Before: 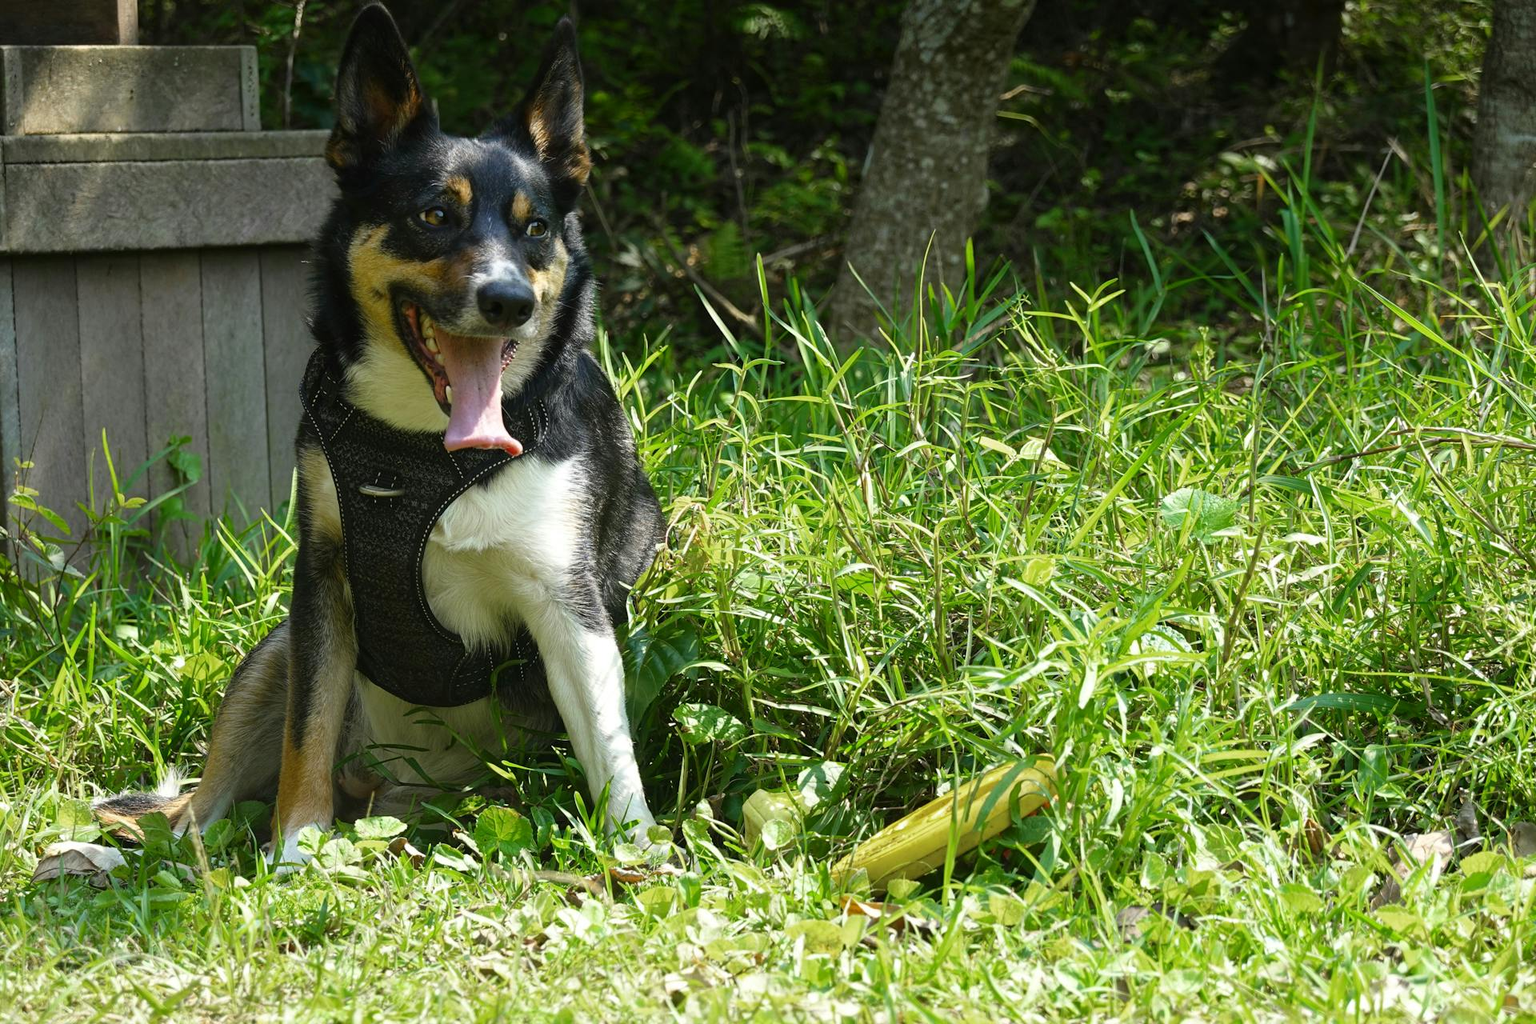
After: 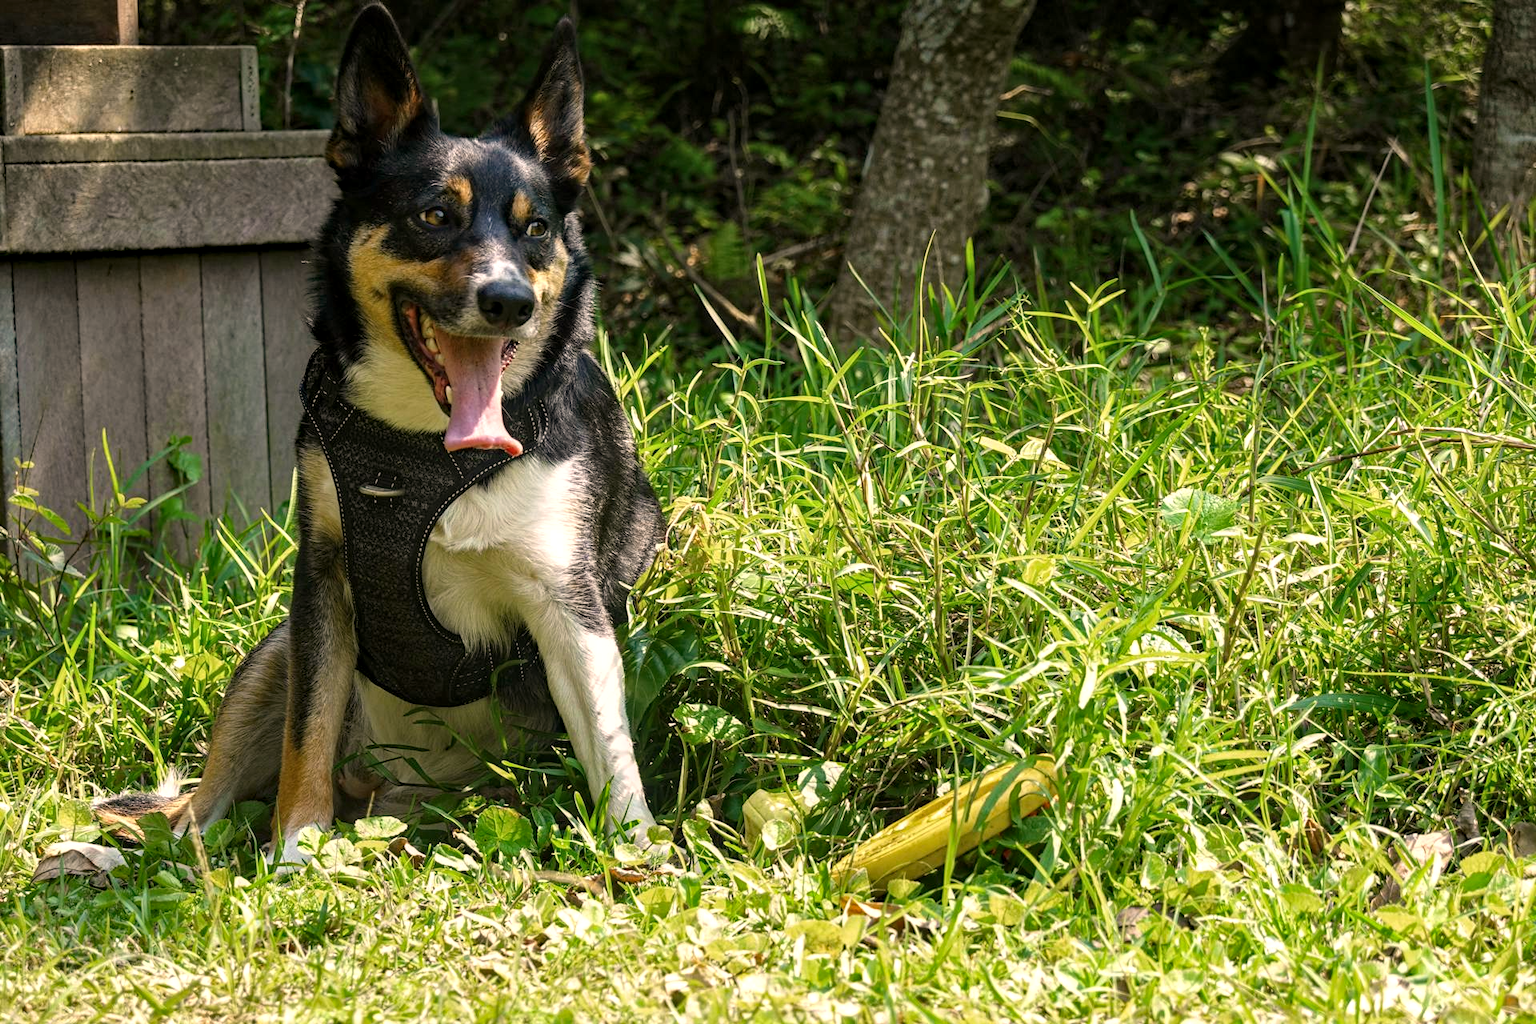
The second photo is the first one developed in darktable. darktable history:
local contrast: detail 130%
white balance: red 1.127, blue 0.943
haze removal: compatibility mode true, adaptive false
color balance rgb: global vibrance -1%, saturation formula JzAzBz (2021)
